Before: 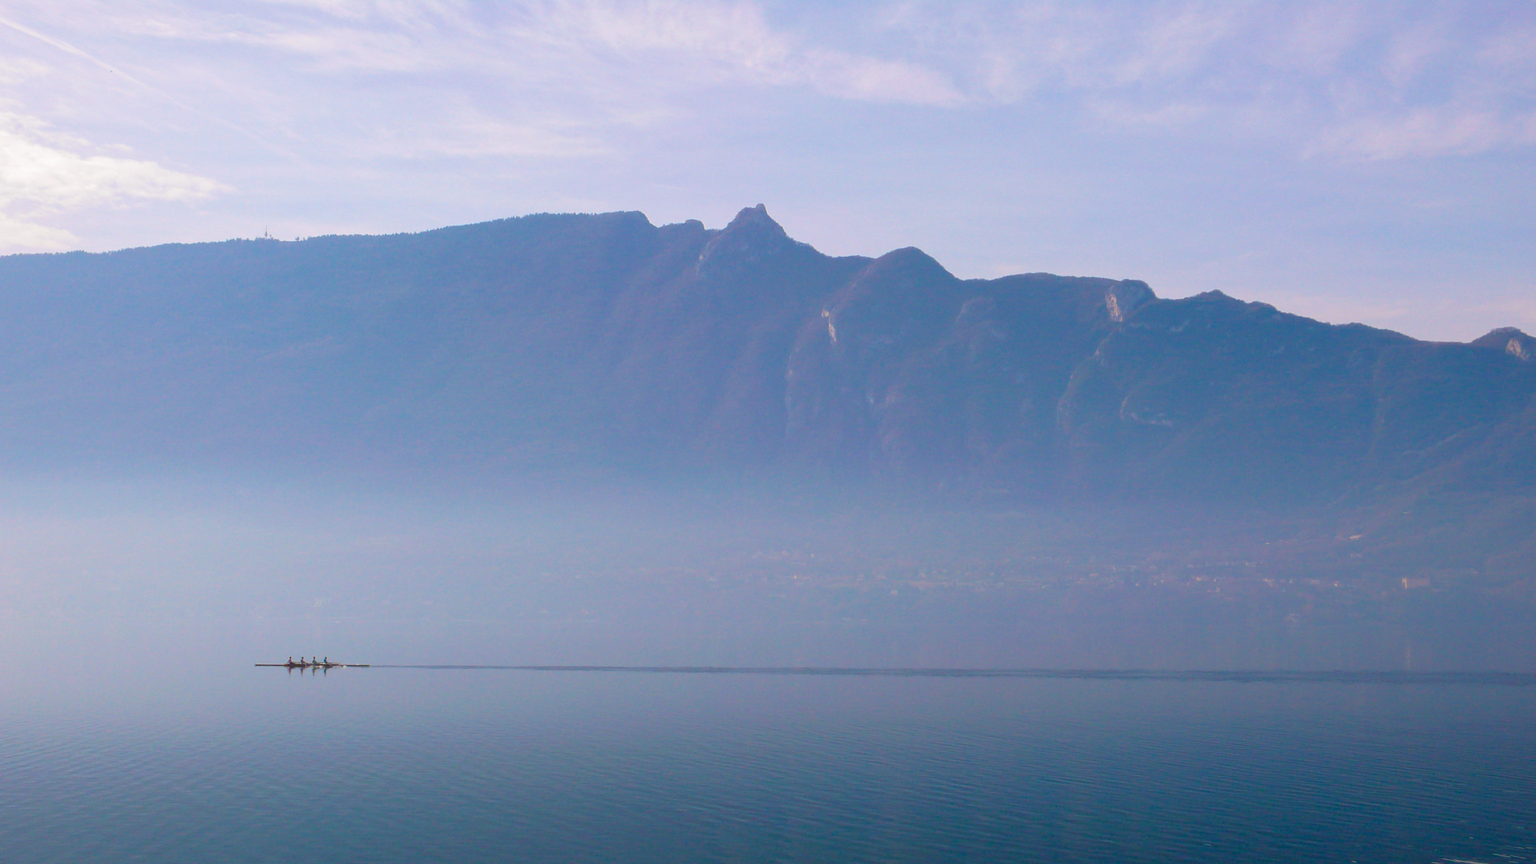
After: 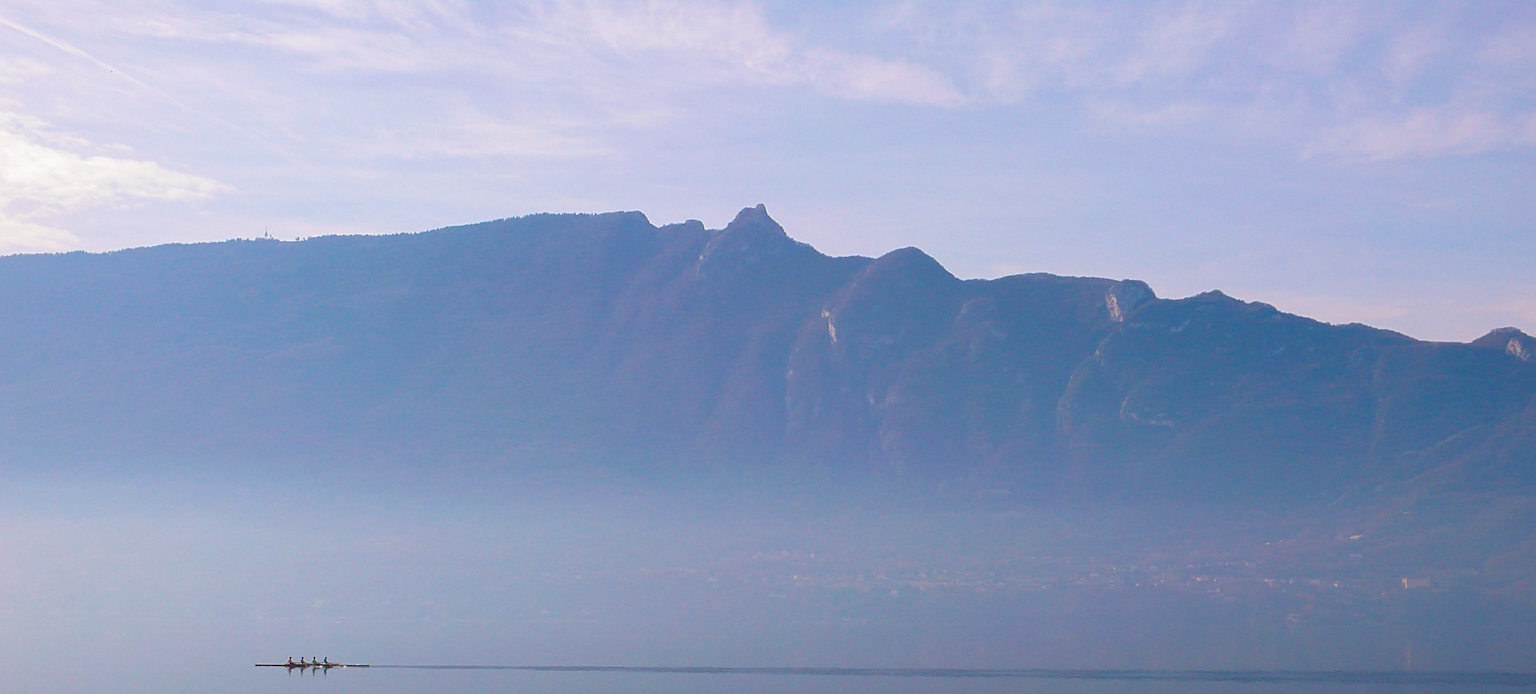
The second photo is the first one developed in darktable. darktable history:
crop: bottom 19.571%
sharpen: on, module defaults
